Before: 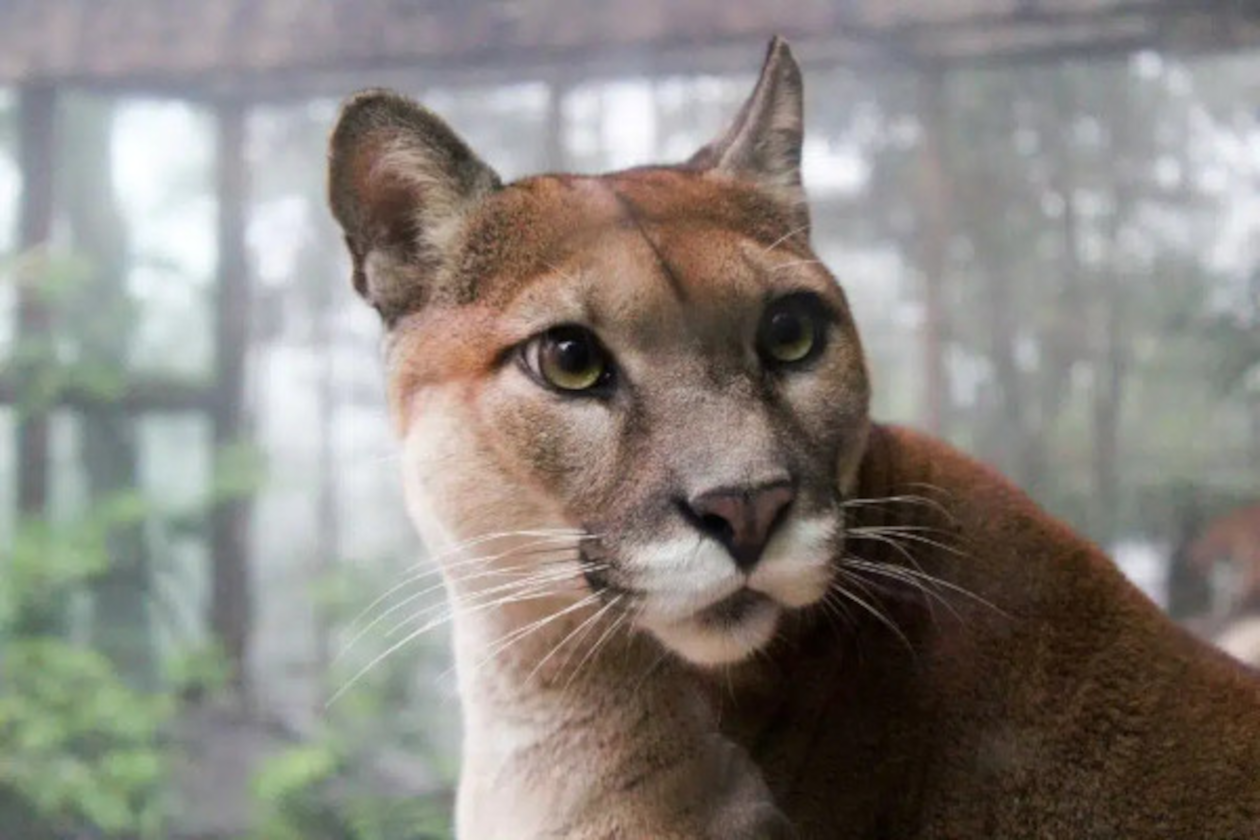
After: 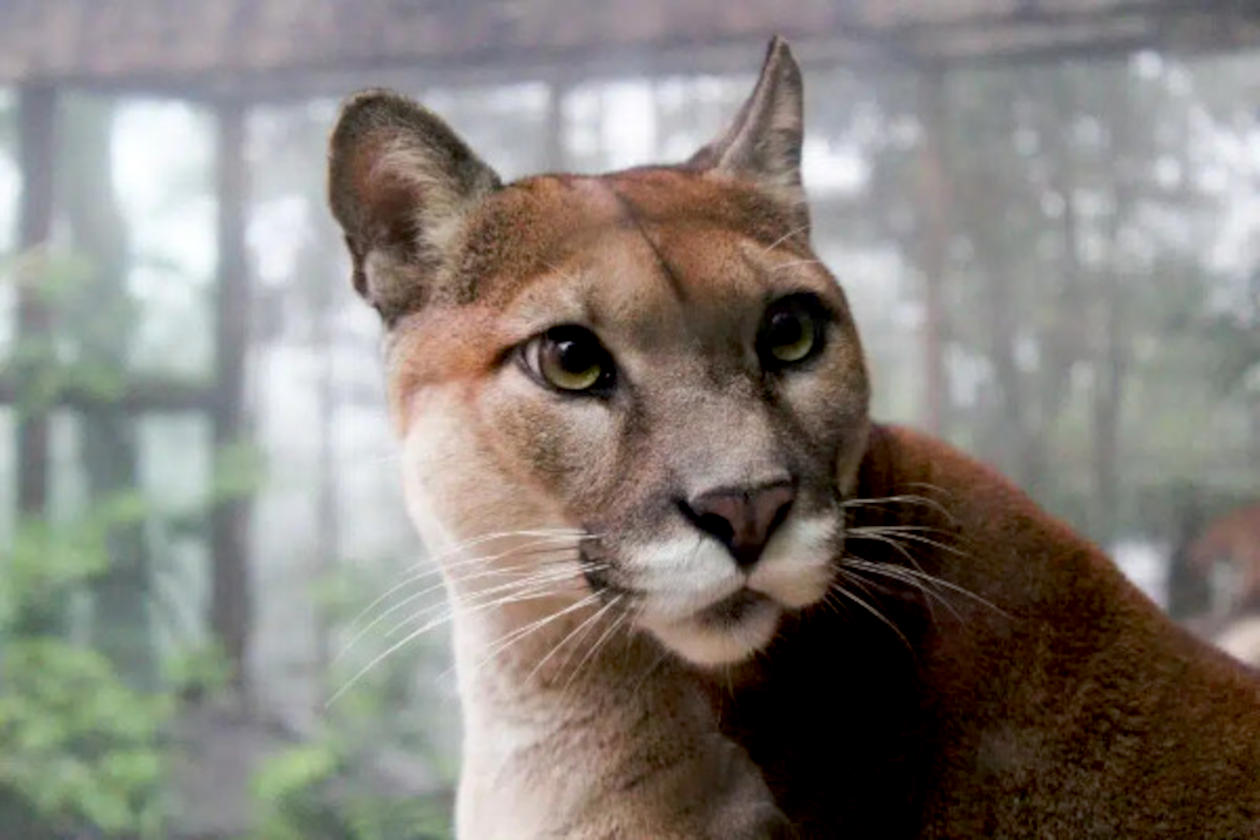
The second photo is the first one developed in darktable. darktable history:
exposure: black level correction 0.01, compensate highlight preservation false
